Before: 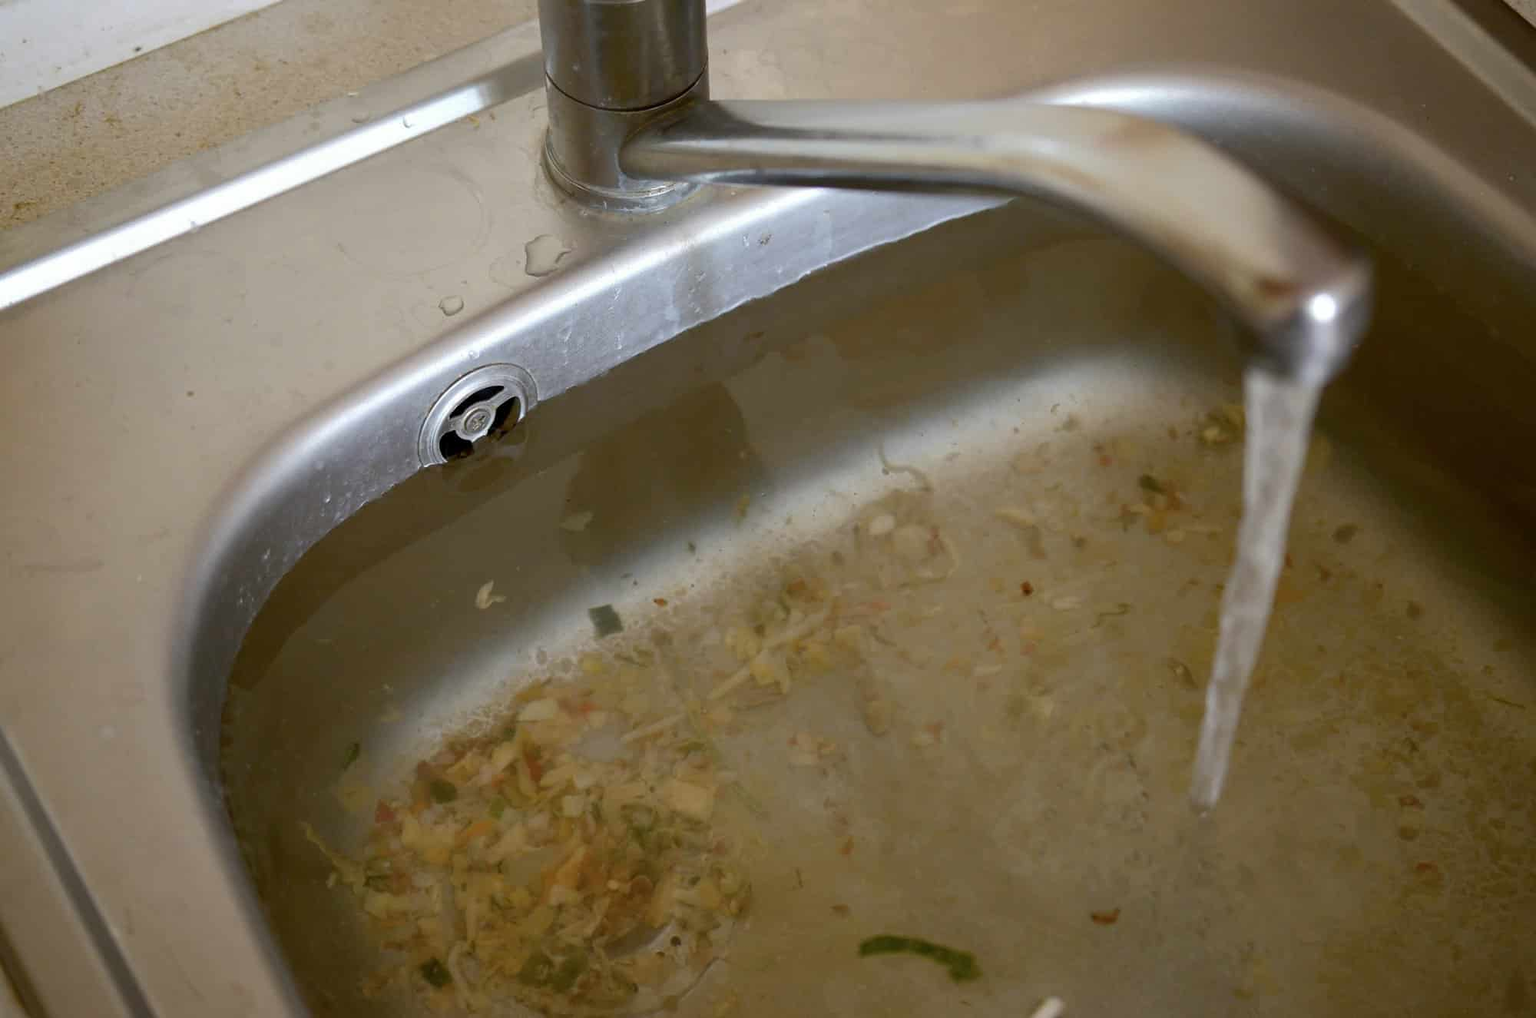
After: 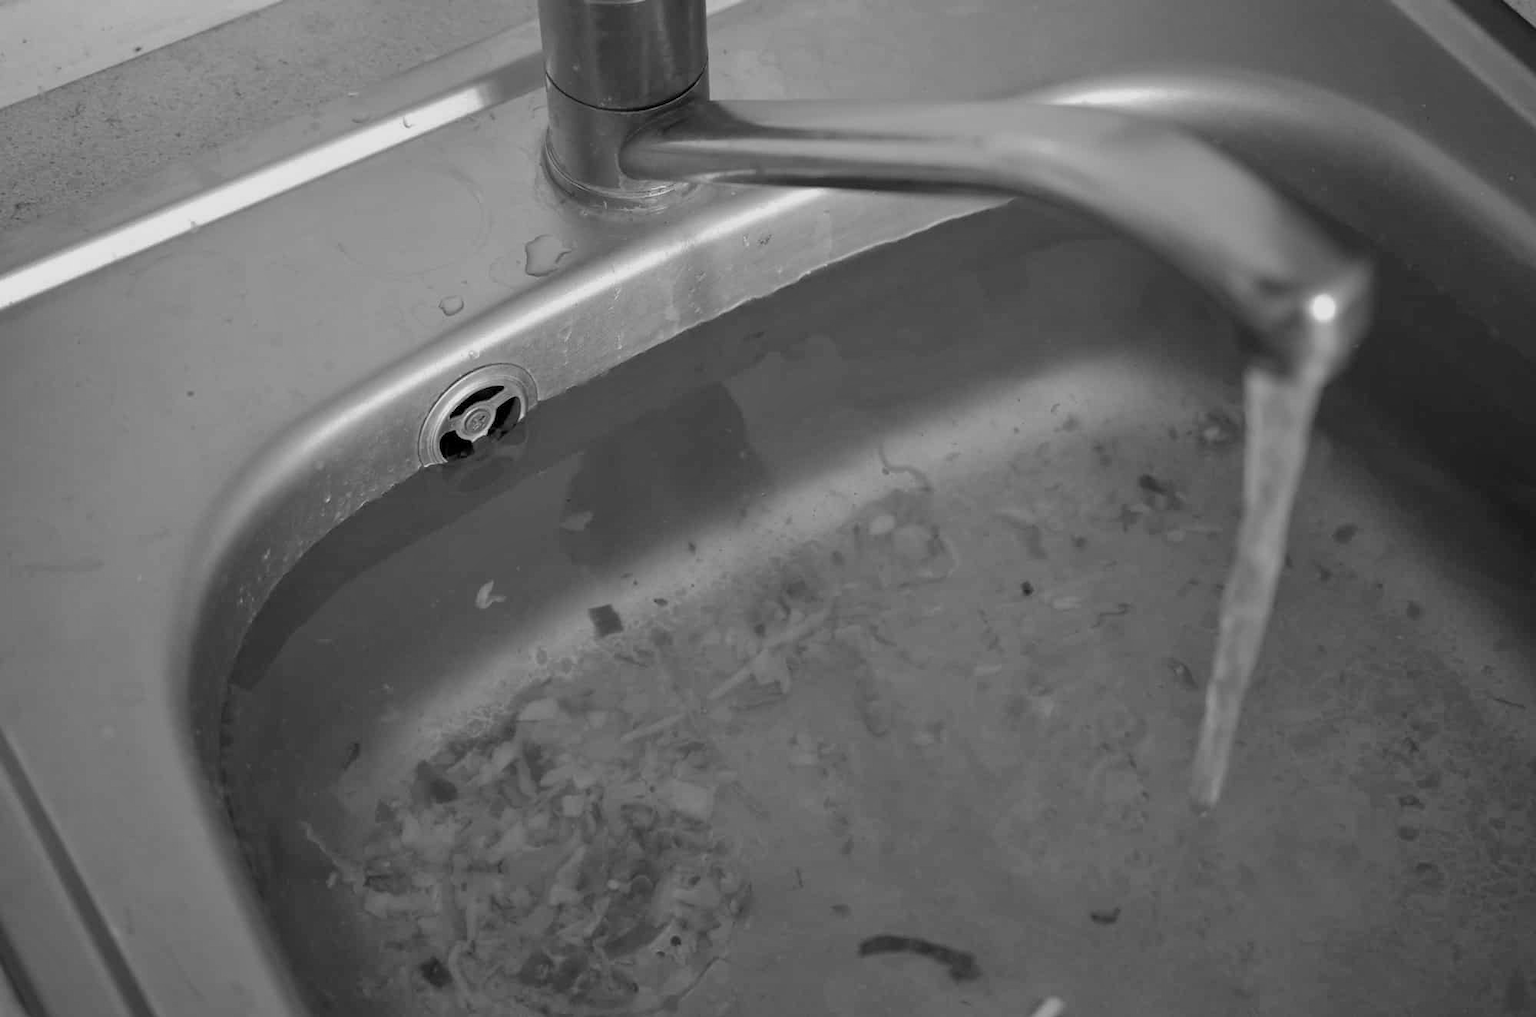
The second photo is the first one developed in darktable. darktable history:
monochrome: on, module defaults
tone equalizer: -8 EV 0.25 EV, -7 EV 0.417 EV, -6 EV 0.417 EV, -5 EV 0.25 EV, -3 EV -0.25 EV, -2 EV -0.417 EV, -1 EV -0.417 EV, +0 EV -0.25 EV, edges refinement/feathering 500, mask exposure compensation -1.57 EV, preserve details guided filter
